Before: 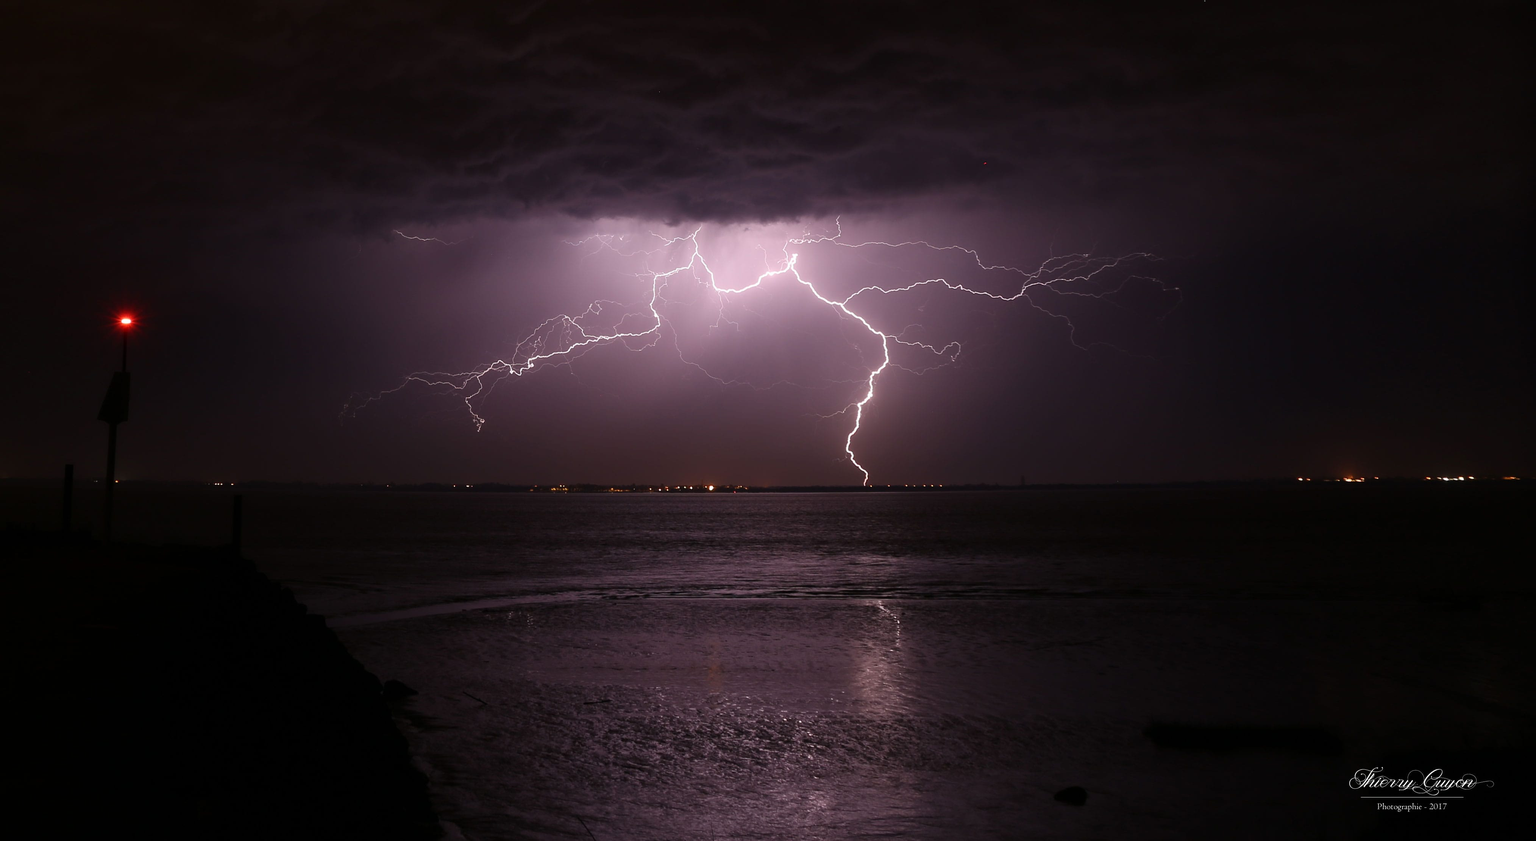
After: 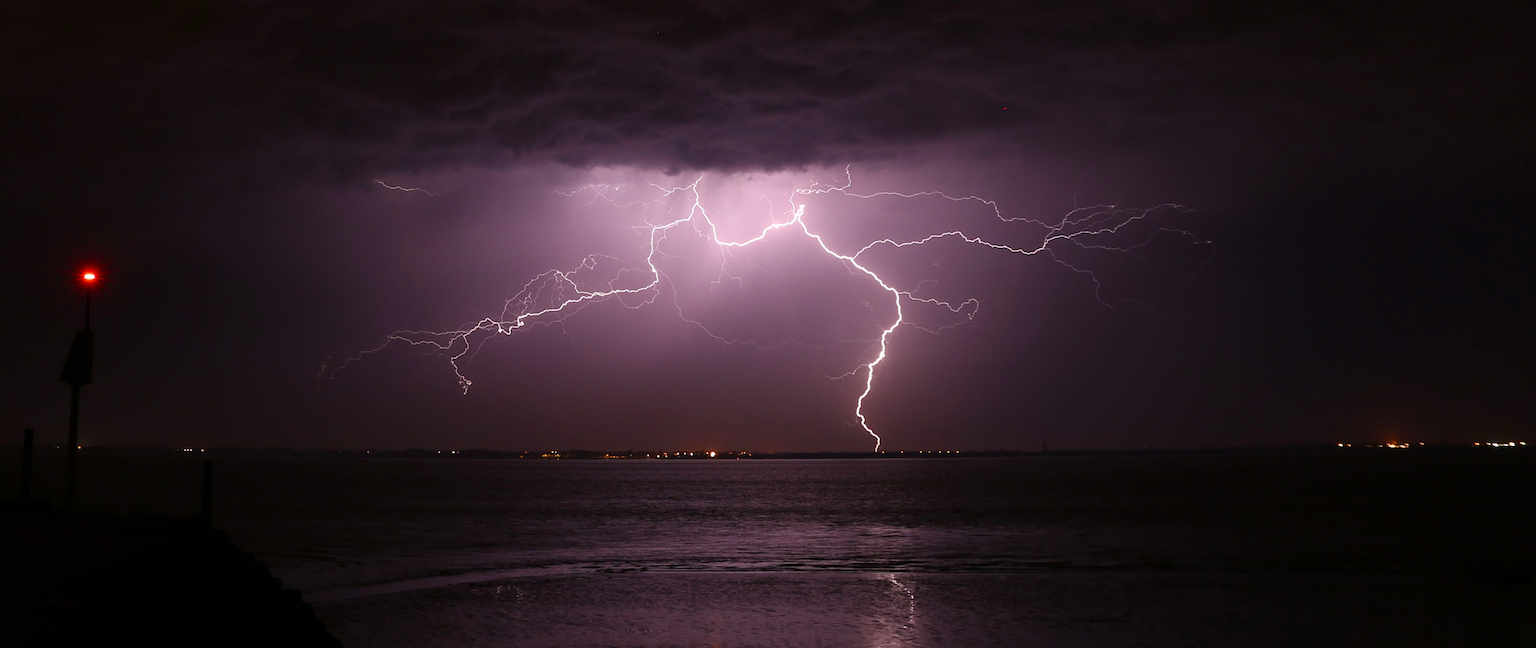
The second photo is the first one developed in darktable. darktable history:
crop: left 2.772%, top 7.369%, right 3.358%, bottom 20.177%
color balance rgb: linear chroma grading › global chroma 8.825%, perceptual saturation grading › global saturation 16.596%
